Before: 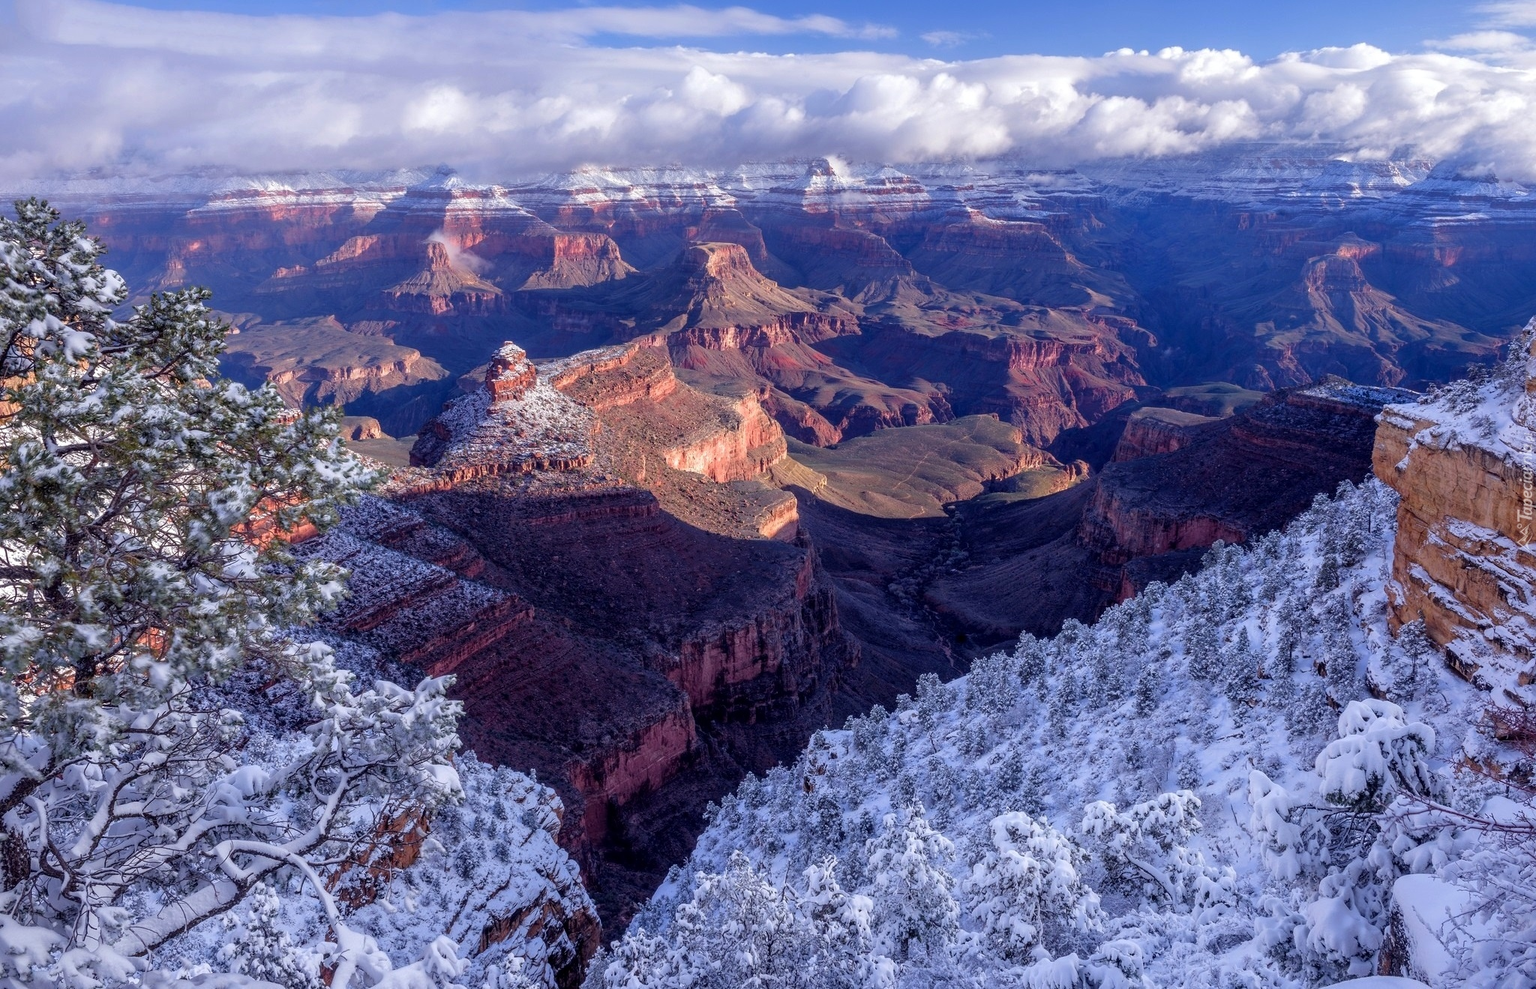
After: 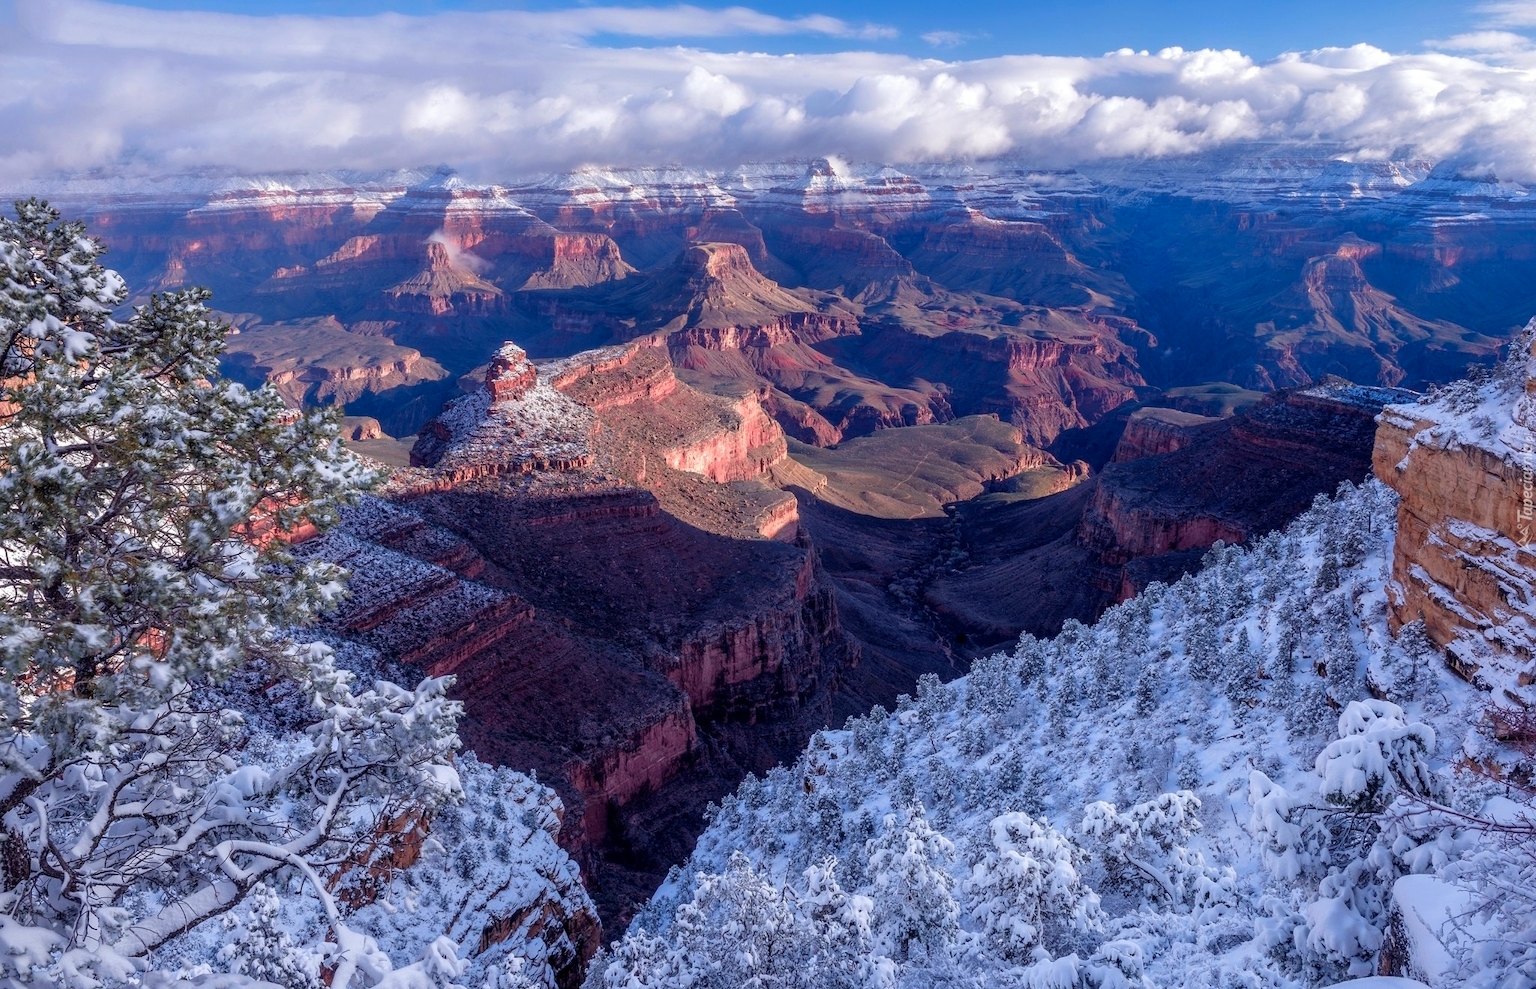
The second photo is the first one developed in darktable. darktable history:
color zones: curves: ch2 [(0, 0.488) (0.143, 0.417) (0.286, 0.212) (0.429, 0.179) (0.571, 0.154) (0.714, 0.415) (0.857, 0.495) (1, 0.488)]
